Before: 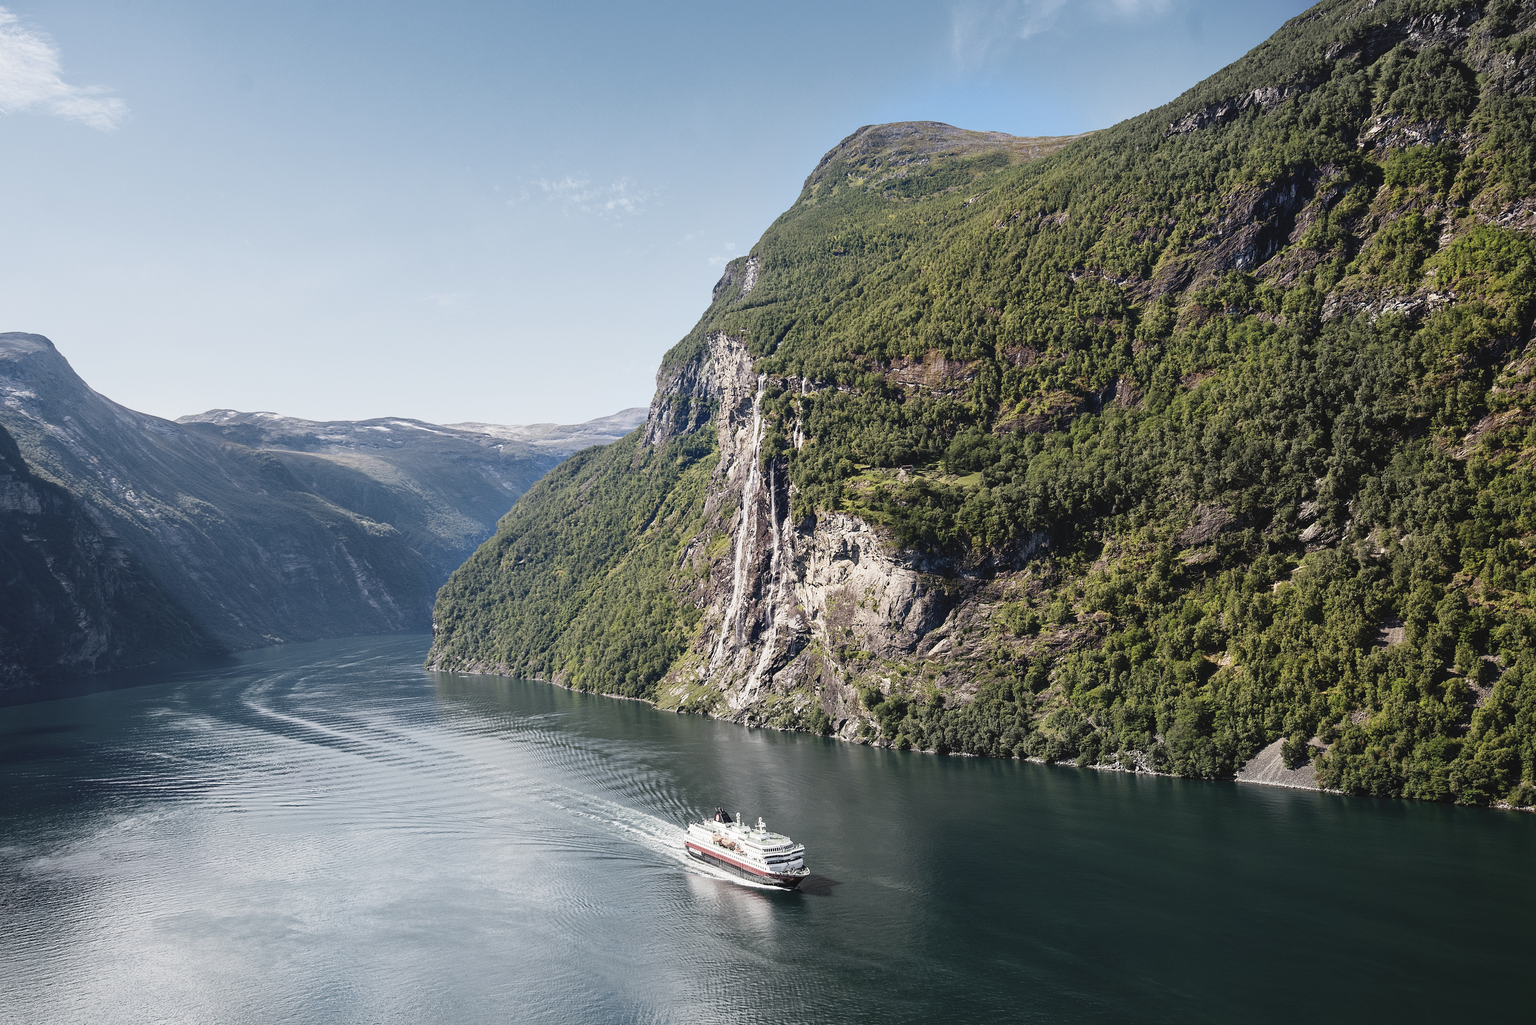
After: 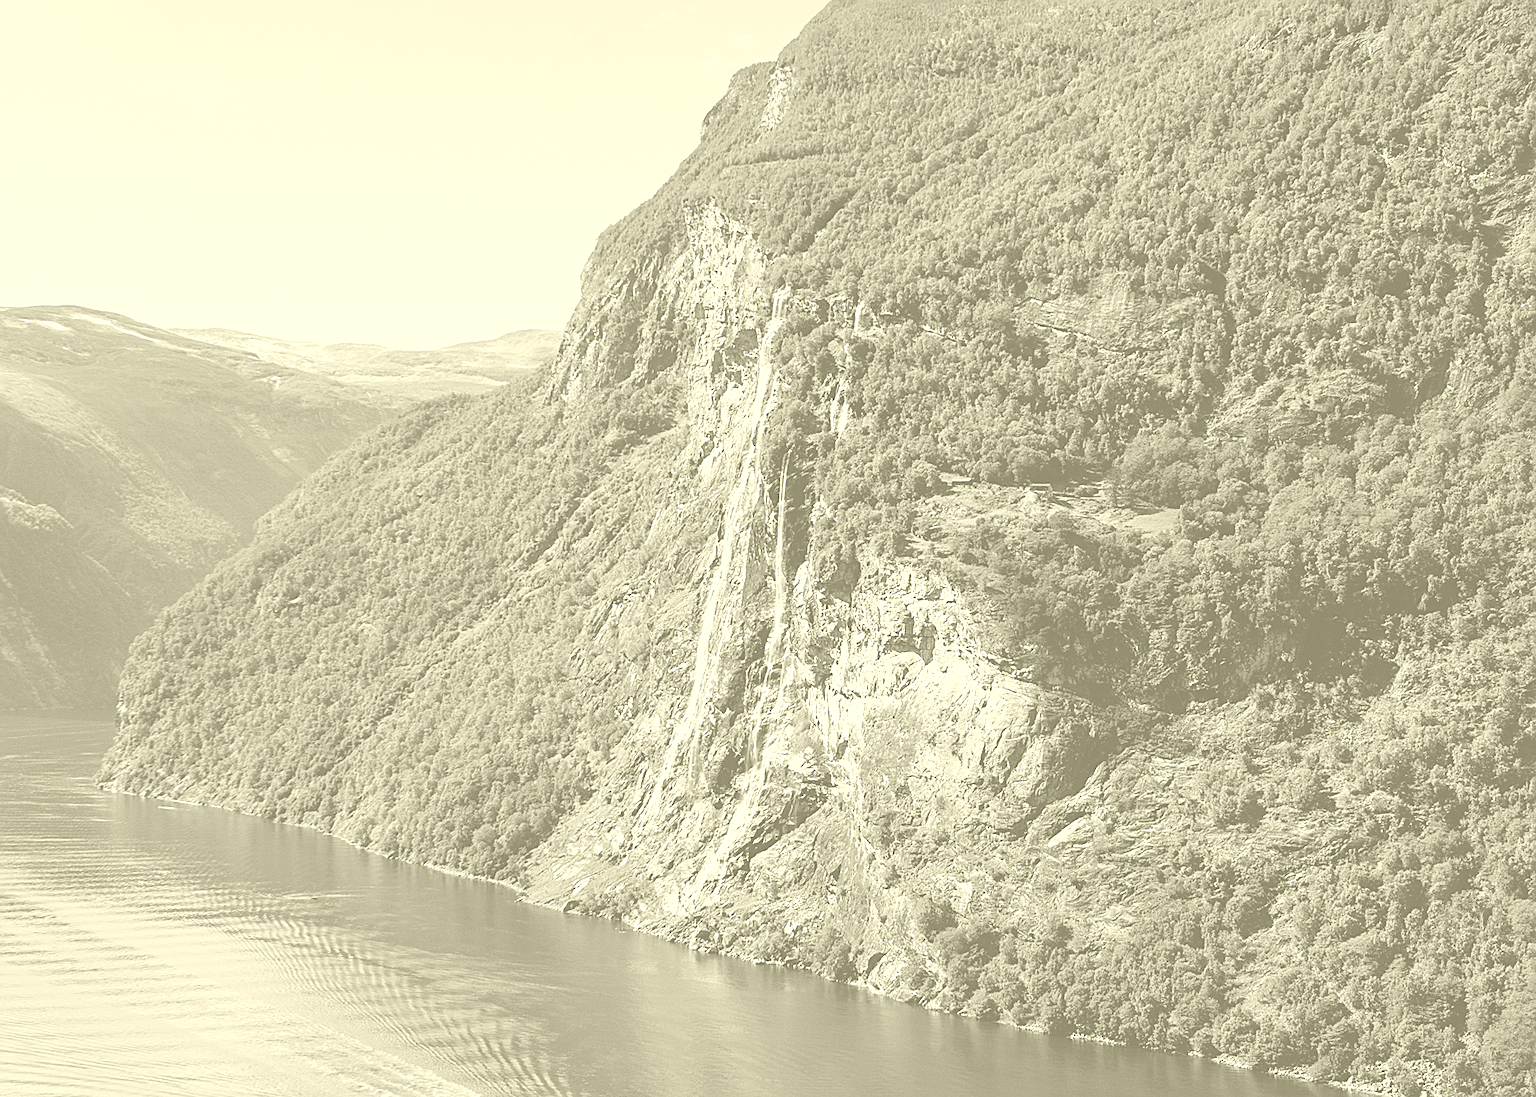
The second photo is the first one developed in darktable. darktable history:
crop: left 25%, top 25%, right 25%, bottom 25%
rotate and perspective: rotation 5.12°, automatic cropping off
white balance: red 1.066, blue 1.119
sharpen: on, module defaults
colorize: hue 43.2°, saturation 40%, version 1
